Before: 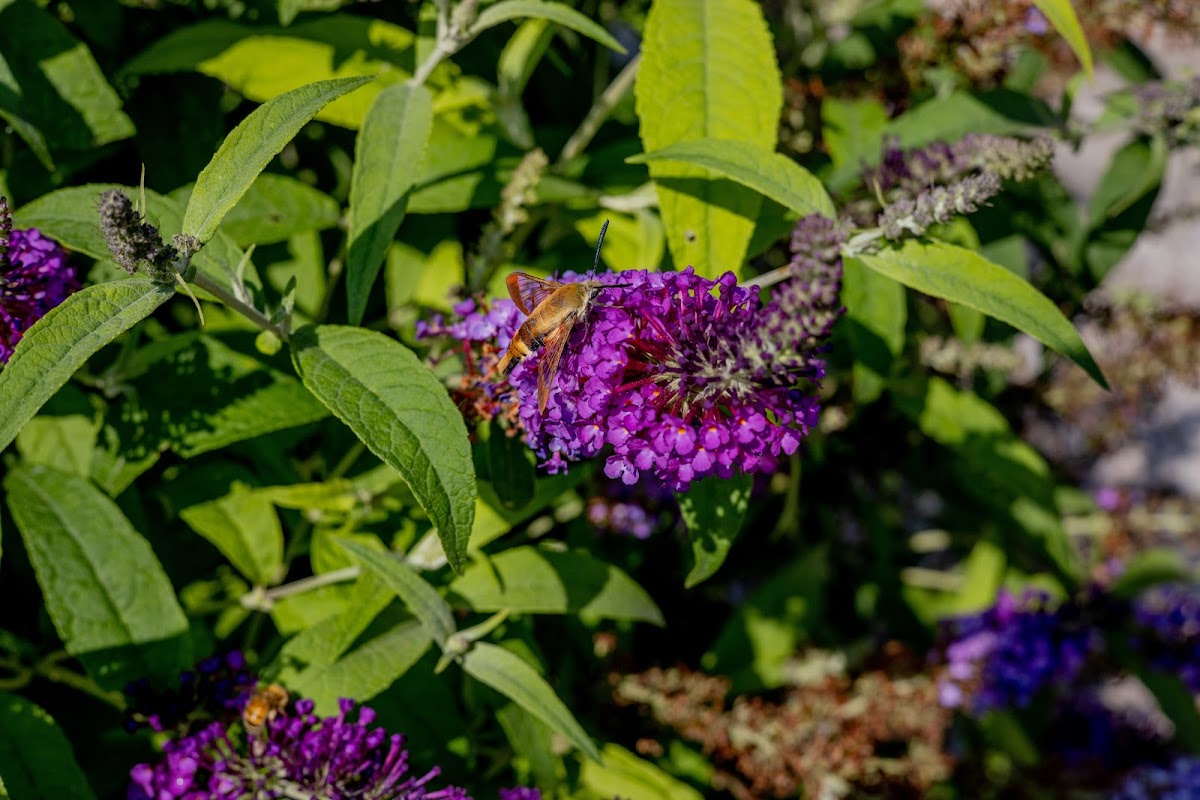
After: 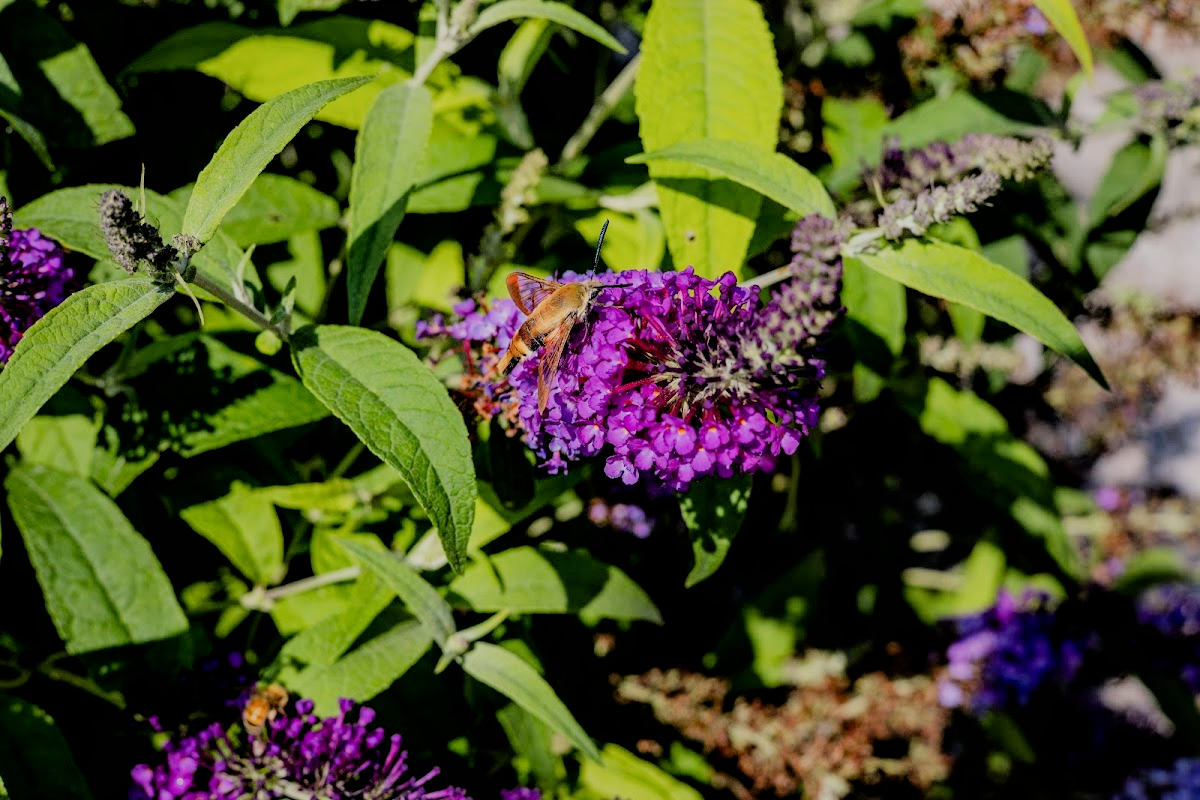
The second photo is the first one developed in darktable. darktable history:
exposure: black level correction 0.001, exposure 0.138 EV, compensate highlight preservation false
tone equalizer: -8 EV -0.728 EV, -7 EV -0.713 EV, -6 EV -0.586 EV, -5 EV -0.402 EV, -3 EV 0.392 EV, -2 EV 0.6 EV, -1 EV 0.693 EV, +0 EV 0.774 EV, mask exposure compensation -0.492 EV
filmic rgb: black relative exposure -6.82 EV, white relative exposure 5.85 EV, hardness 2.7
